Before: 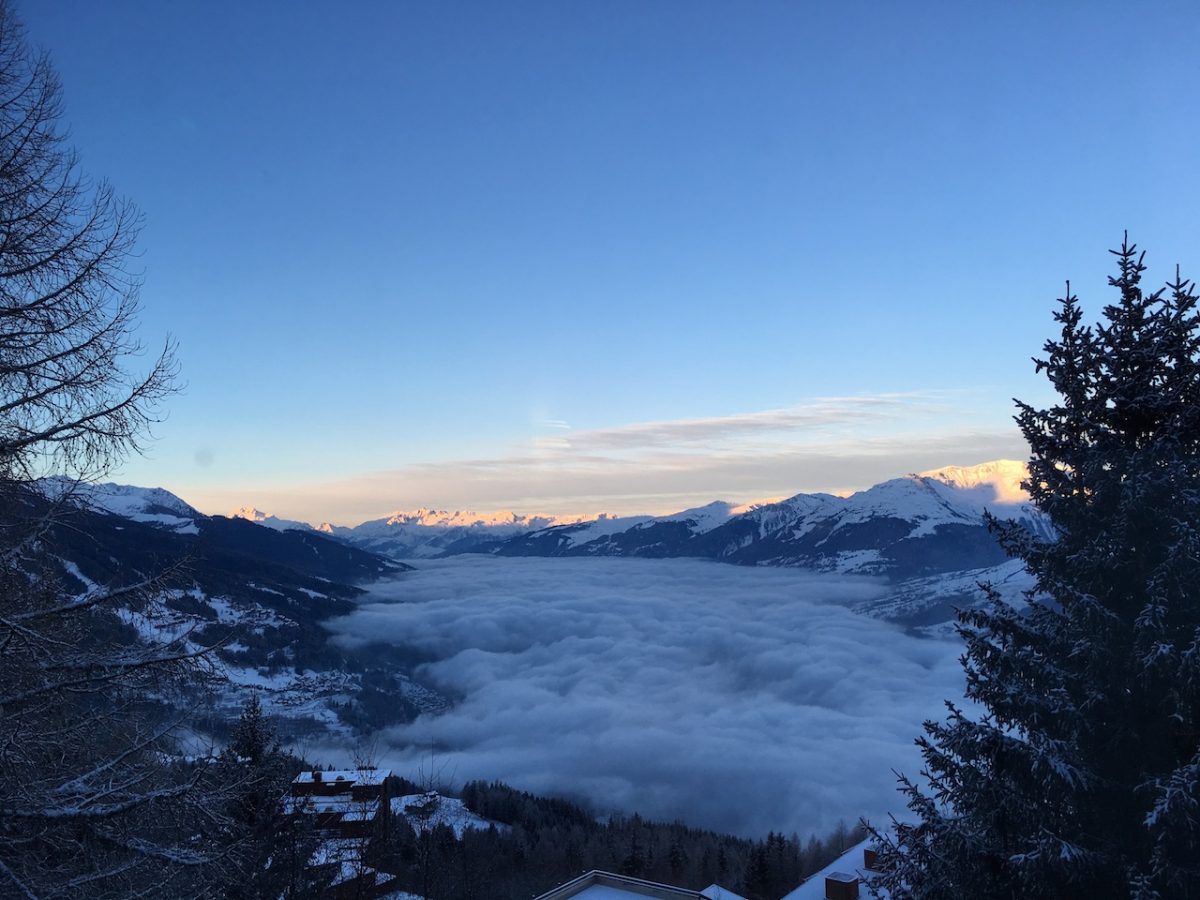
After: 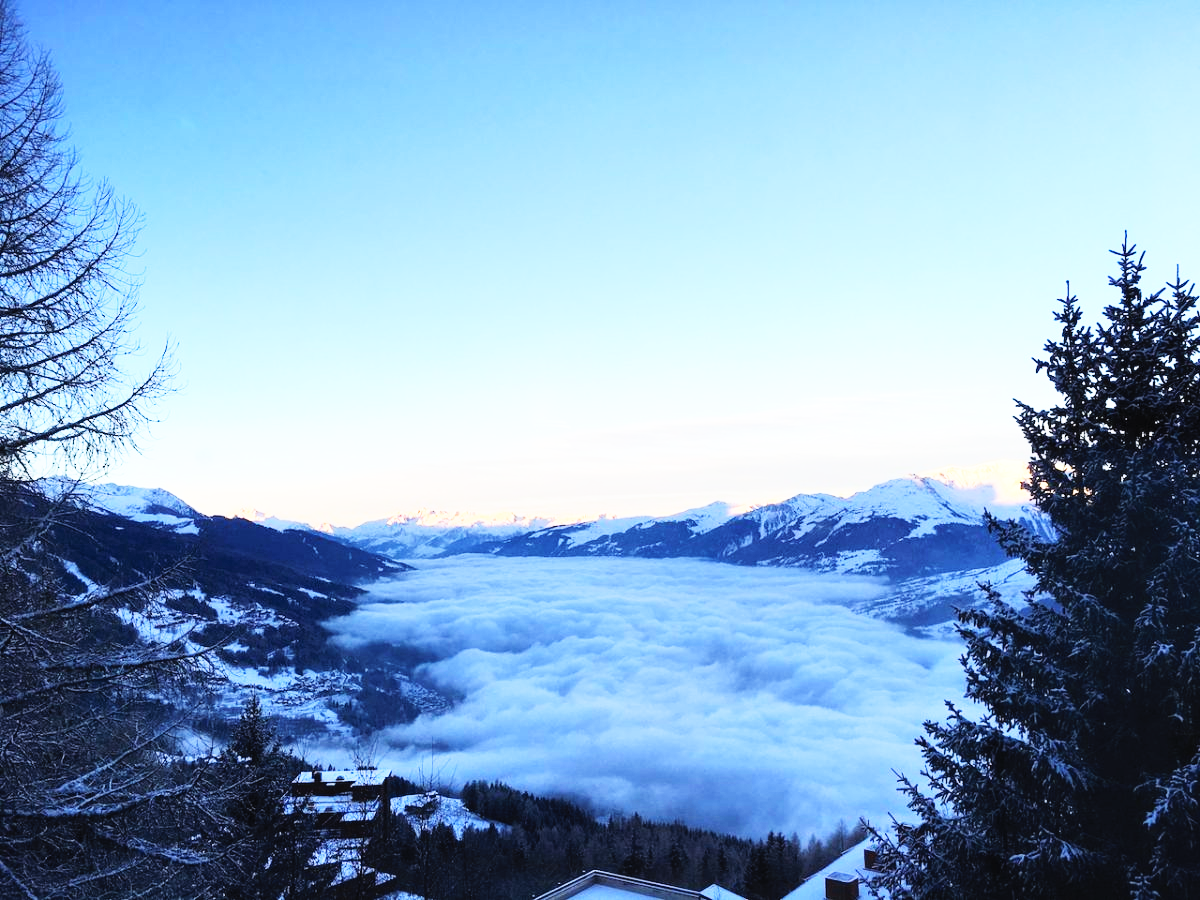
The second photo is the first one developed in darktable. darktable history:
base curve: curves: ch0 [(0, 0) (0.007, 0.004) (0.027, 0.03) (0.046, 0.07) (0.207, 0.54) (0.442, 0.872) (0.673, 0.972) (1, 1)], preserve colors none
contrast brightness saturation: contrast 0.14, brightness 0.21
